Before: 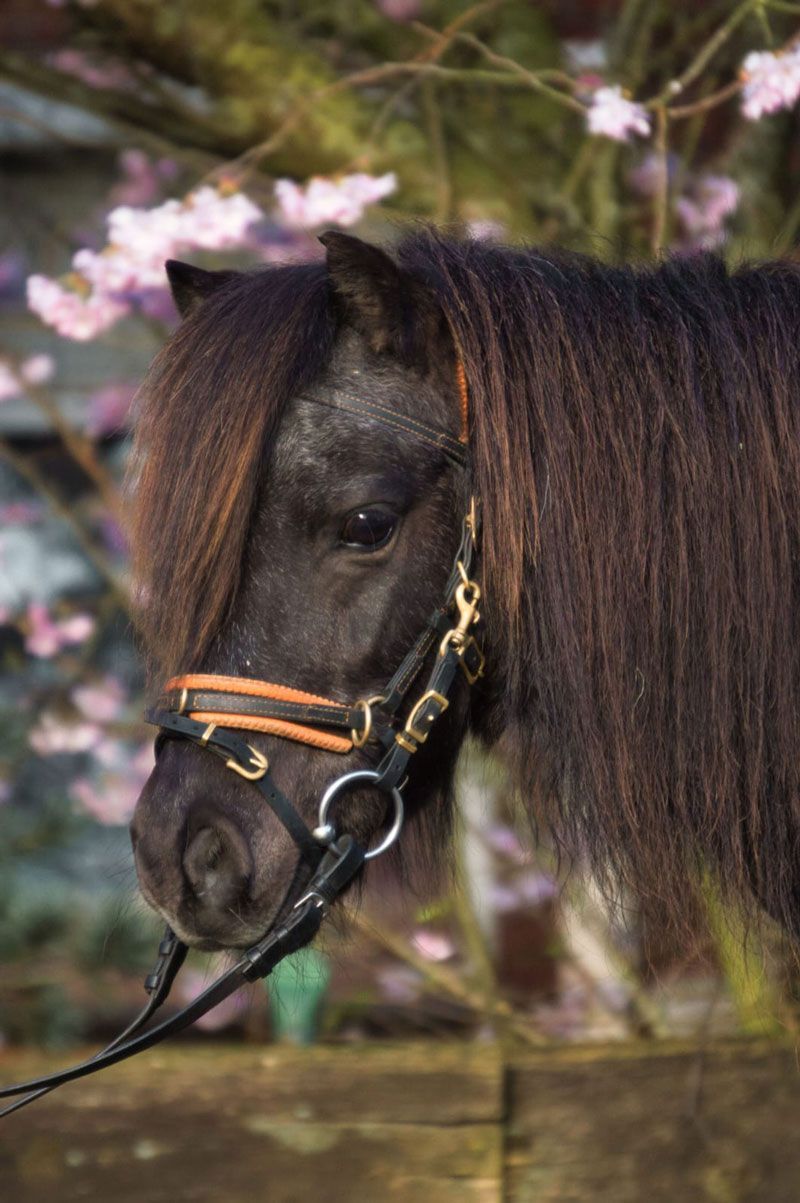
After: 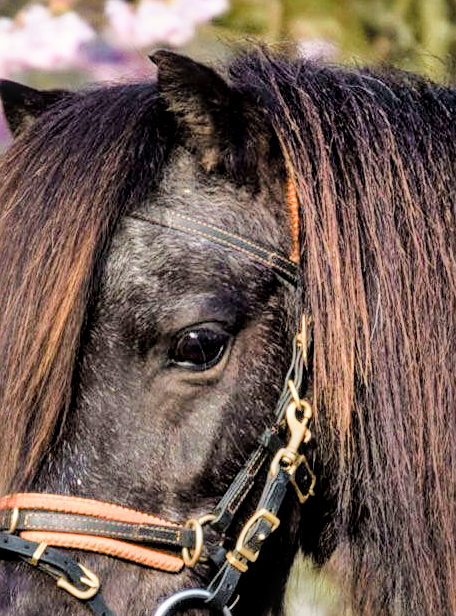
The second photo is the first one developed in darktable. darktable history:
crop: left 21.134%, top 15.085%, right 21.826%, bottom 33.687%
local contrast: detail 130%
sharpen: amount 0.496
color balance rgb: perceptual saturation grading › global saturation 9.256%, perceptual saturation grading › highlights -13.092%, perceptual saturation grading › mid-tones 14.673%, perceptual saturation grading › shadows 23.649%
exposure: exposure 0.603 EV, compensate exposure bias true, compensate highlight preservation false
shadows and highlights: shadows 74.62, highlights -24.96, soften with gaussian
tone equalizer: -8 EV -0.761 EV, -7 EV -0.718 EV, -6 EV -0.595 EV, -5 EV -0.416 EV, -3 EV 0.395 EV, -2 EV 0.6 EV, -1 EV 0.692 EV, +0 EV 0.727 EV
filmic rgb: black relative exposure -7.65 EV, white relative exposure 4.56 EV, threshold 3 EV, hardness 3.61, enable highlight reconstruction true
